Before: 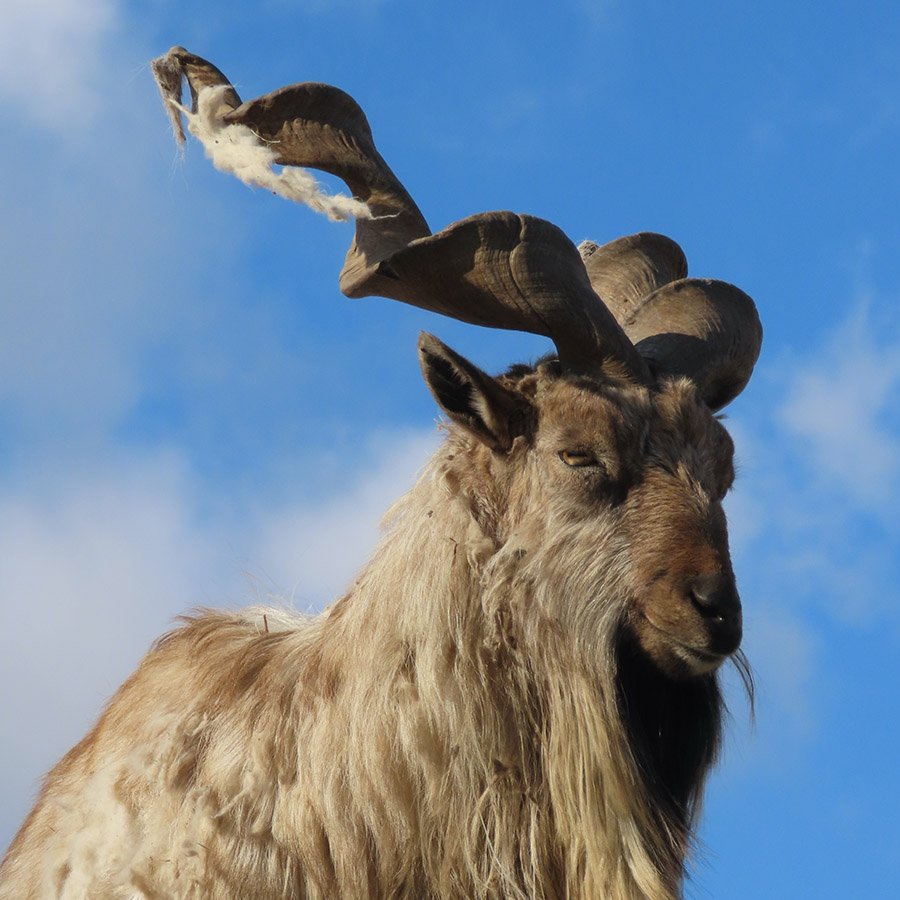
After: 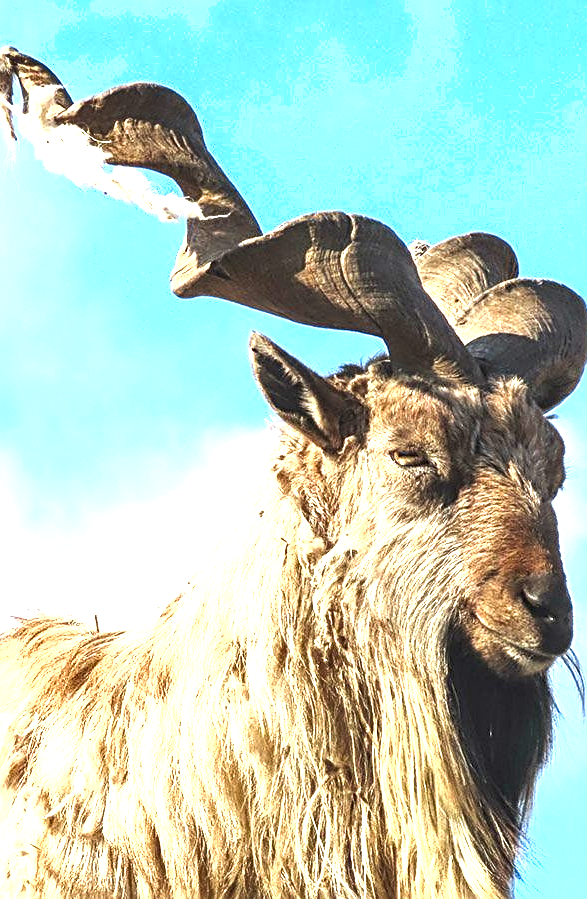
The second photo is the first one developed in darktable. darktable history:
local contrast: detail 130%
crop and rotate: left 18.873%, right 15.819%
exposure: black level correction 0, exposure 2.164 EV, compensate exposure bias true, compensate highlight preservation false
shadows and highlights: radius 126.71, shadows 30.54, highlights -31.08, low approximation 0.01, soften with gaussian
sharpen: radius 2.711, amount 0.67
